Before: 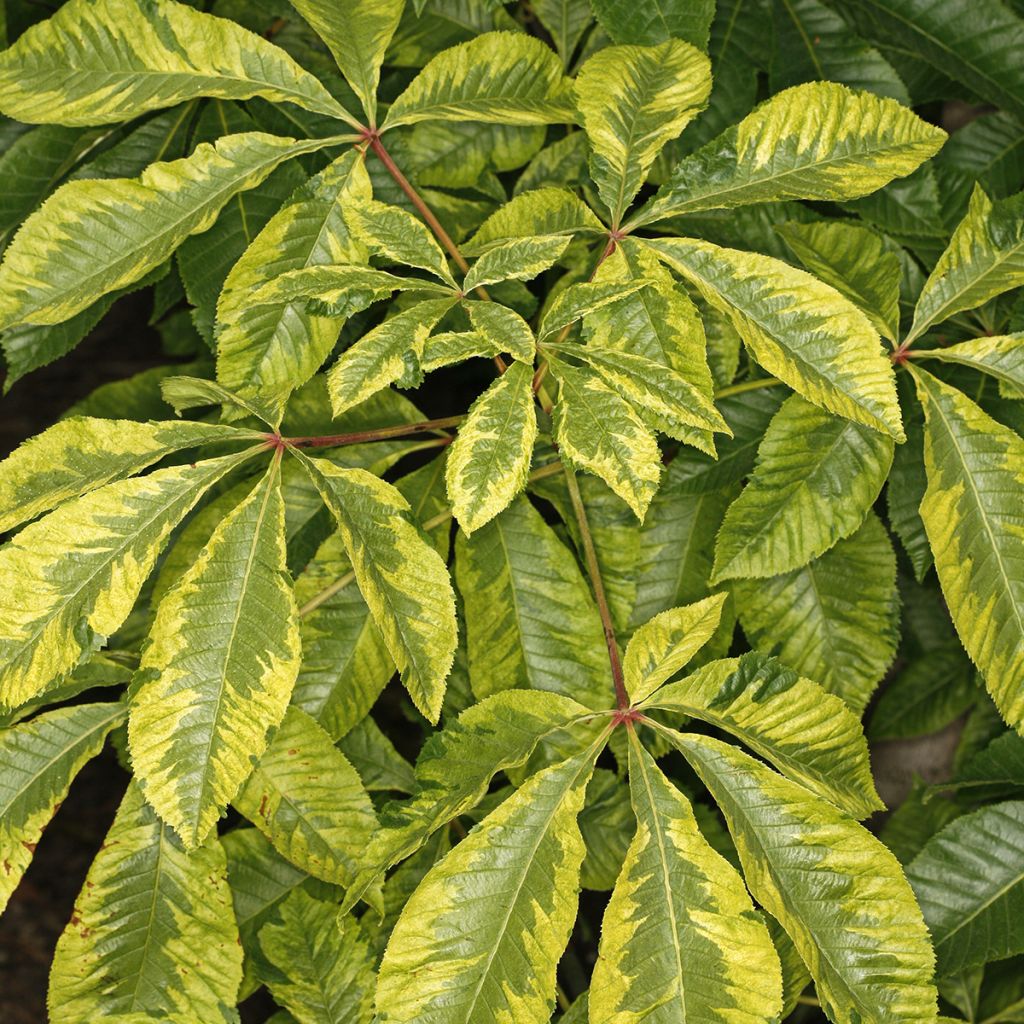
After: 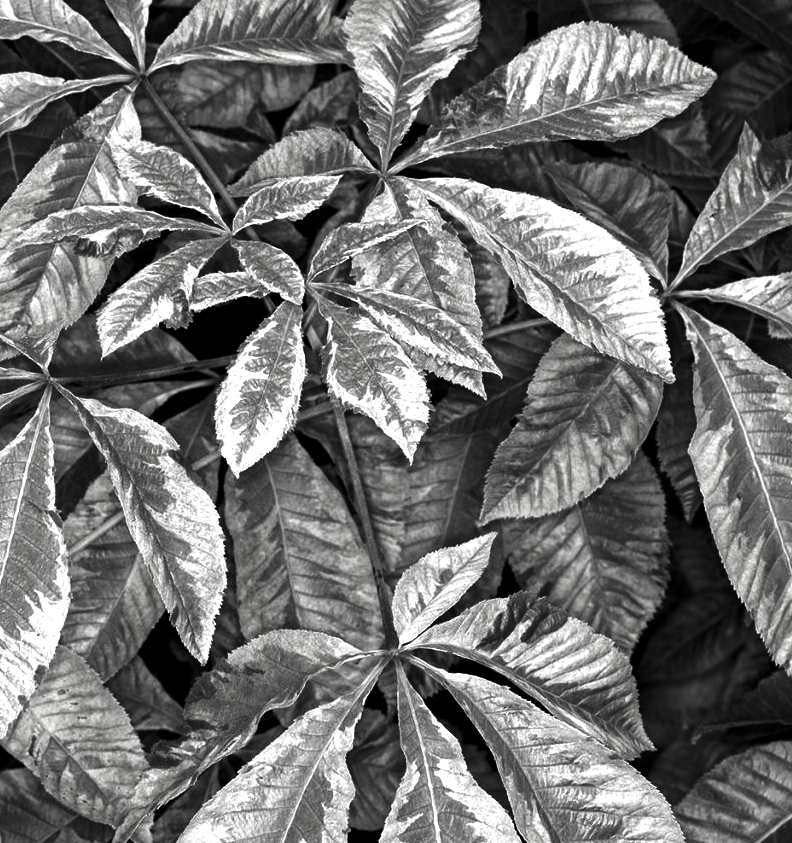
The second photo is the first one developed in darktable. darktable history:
crop: left 22.656%, top 5.888%, bottom 11.694%
exposure: black level correction 0, exposure 0.692 EV, compensate highlight preservation false
levels: levels [0.018, 0.493, 1]
contrast brightness saturation: contrast -0.031, brightness -0.58, saturation -0.99
